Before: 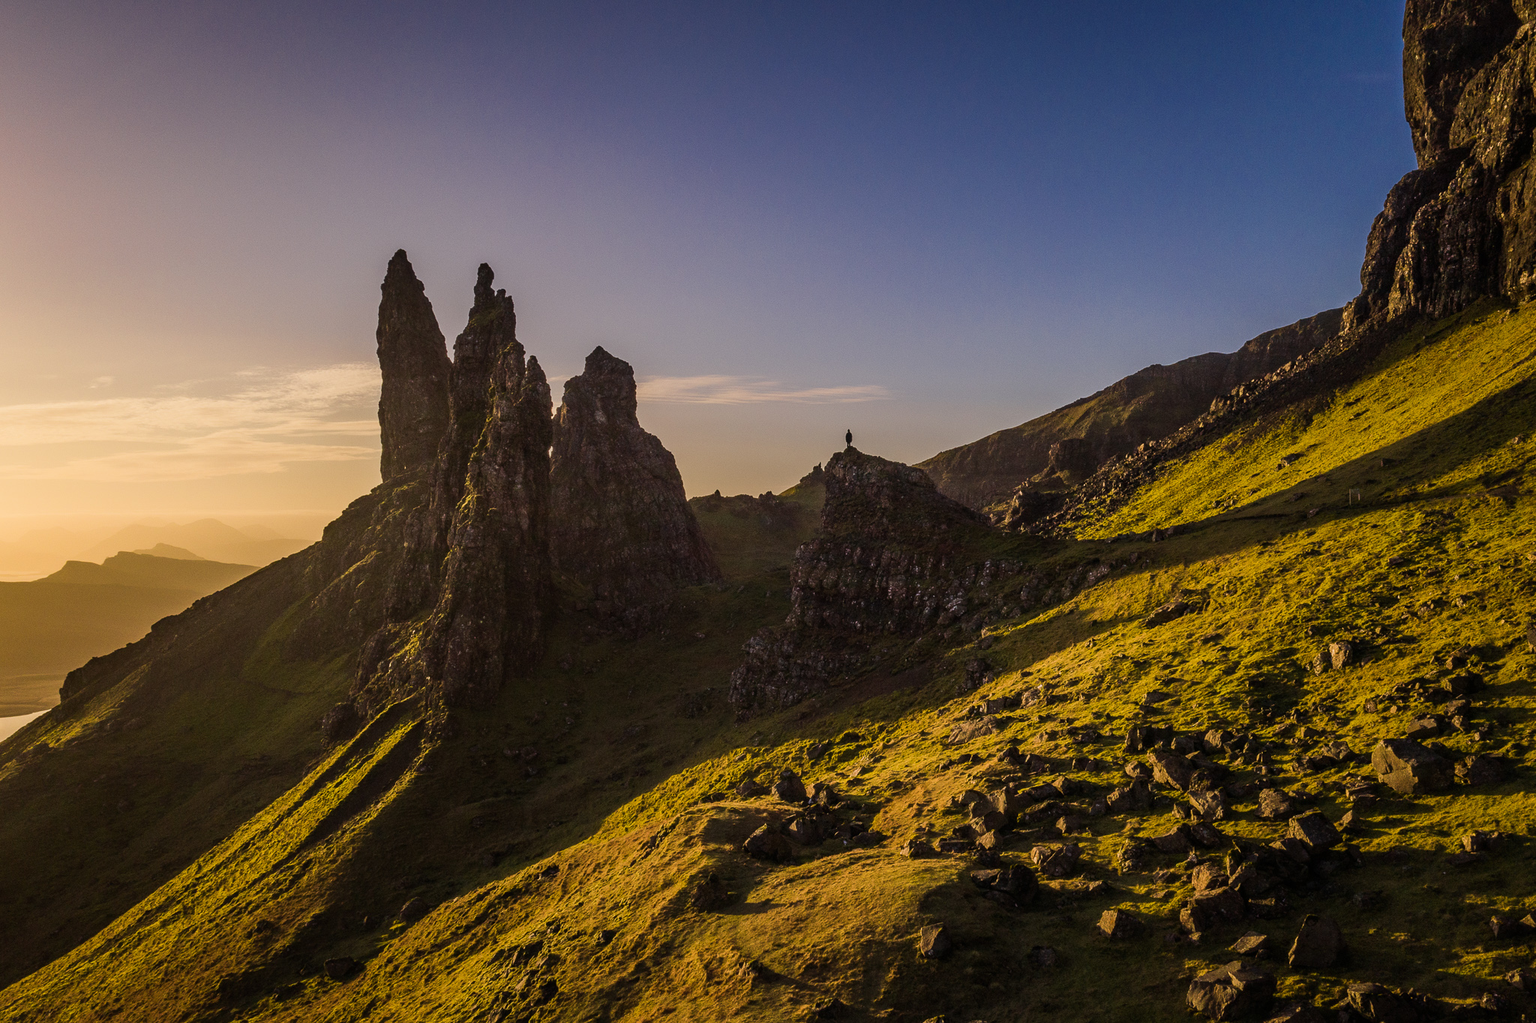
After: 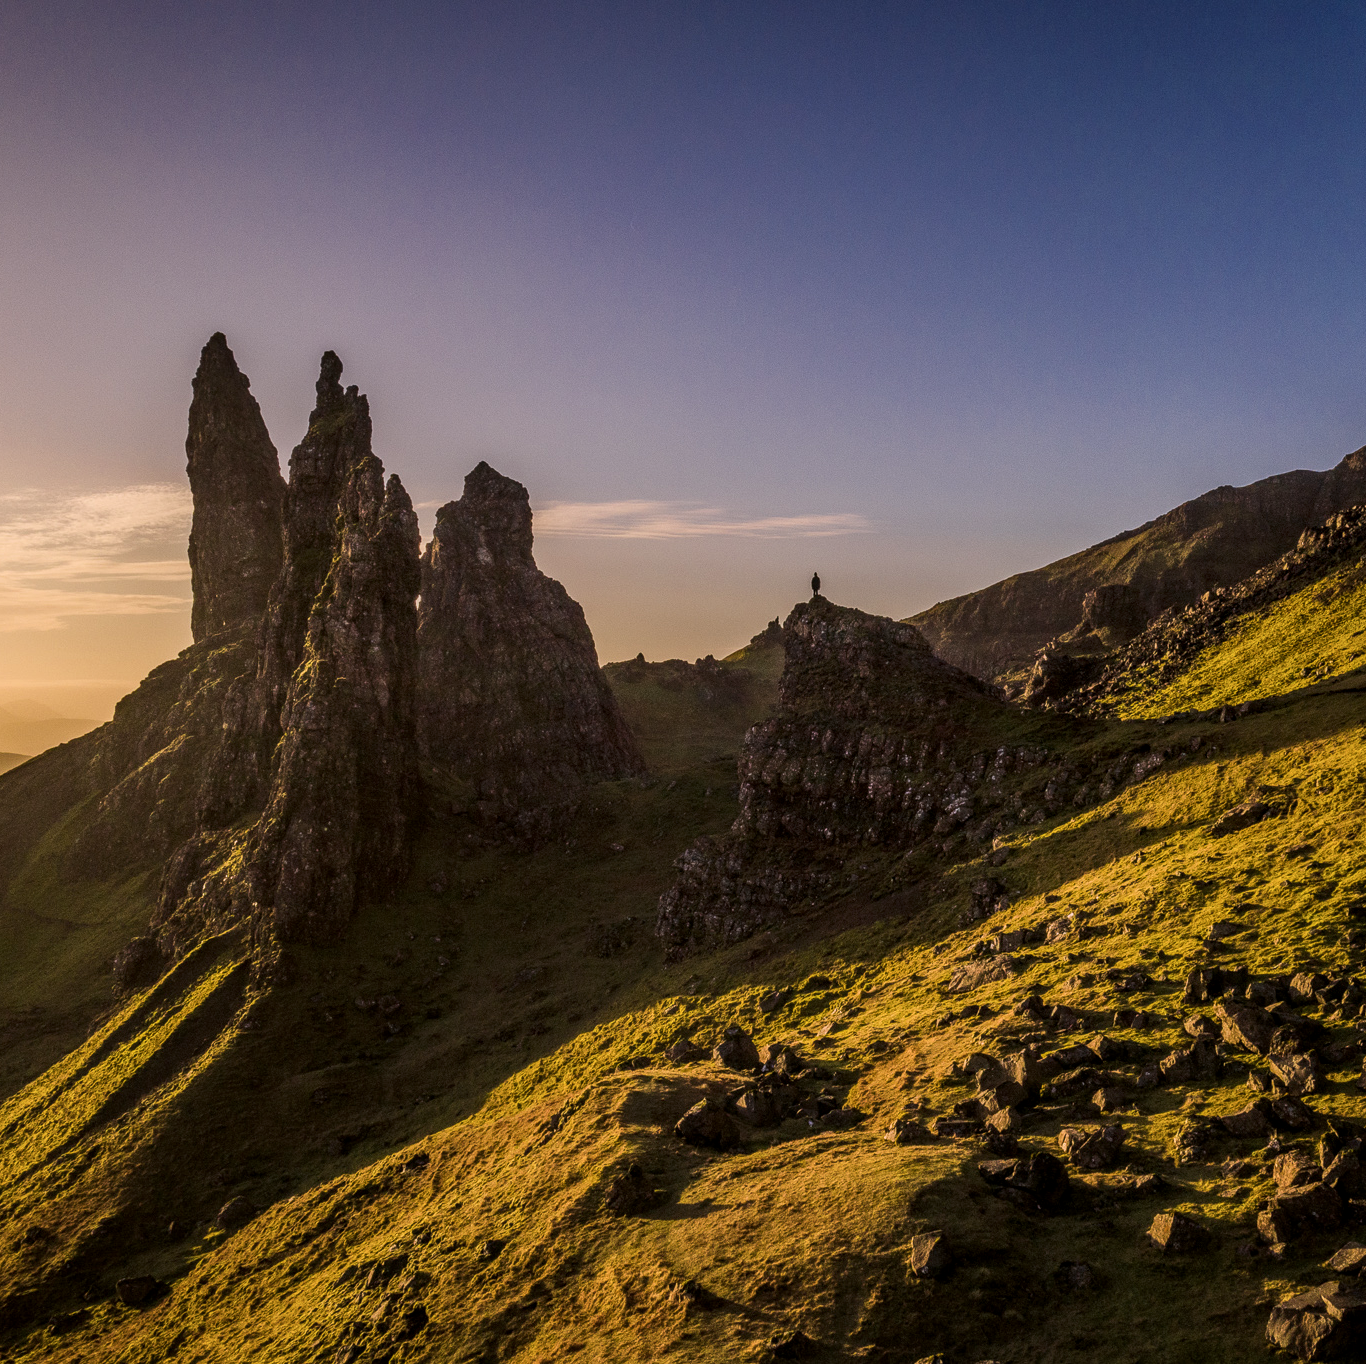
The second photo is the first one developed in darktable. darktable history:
local contrast: highlights 55%, shadows 52%, detail 130%, midtone range 0.452
color correction: highlights a* 3.12, highlights b* -1.55, shadows a* -0.101, shadows b* 2.52, saturation 0.98
tone equalizer: on, module defaults
crop and rotate: left 15.446%, right 17.836%
